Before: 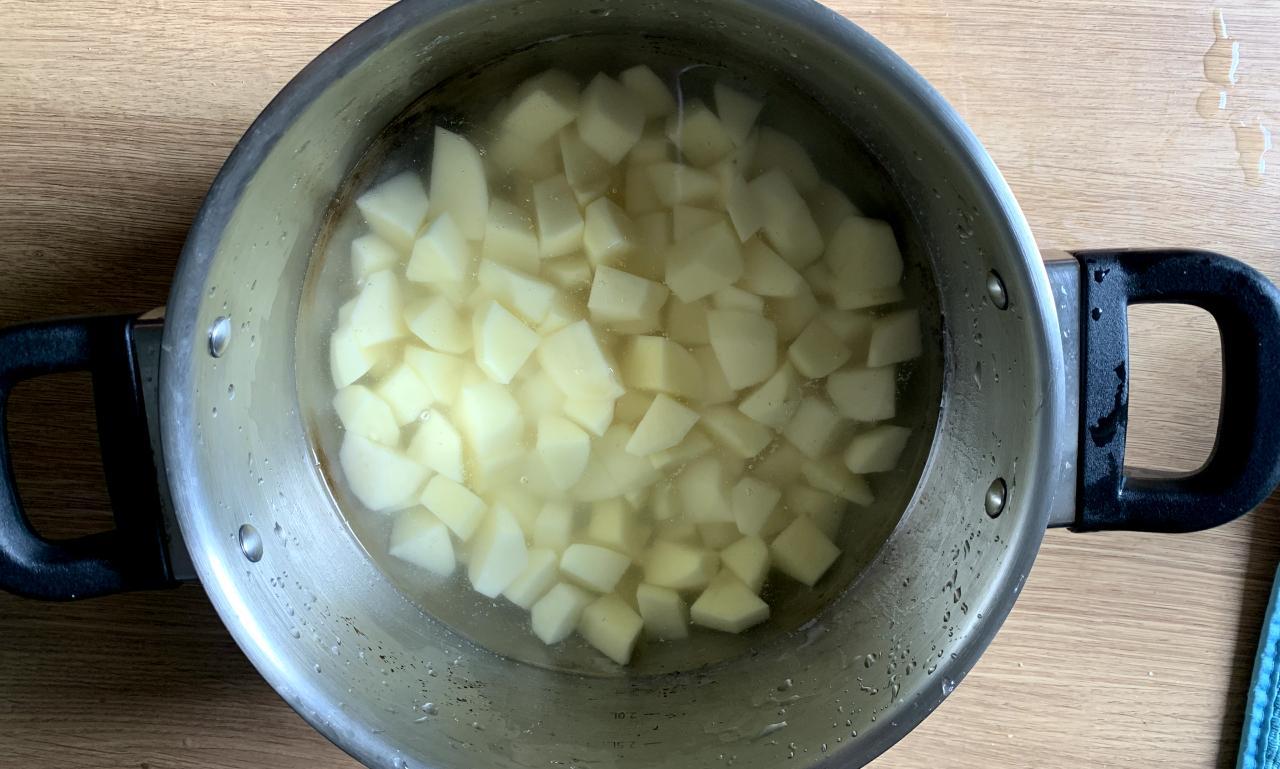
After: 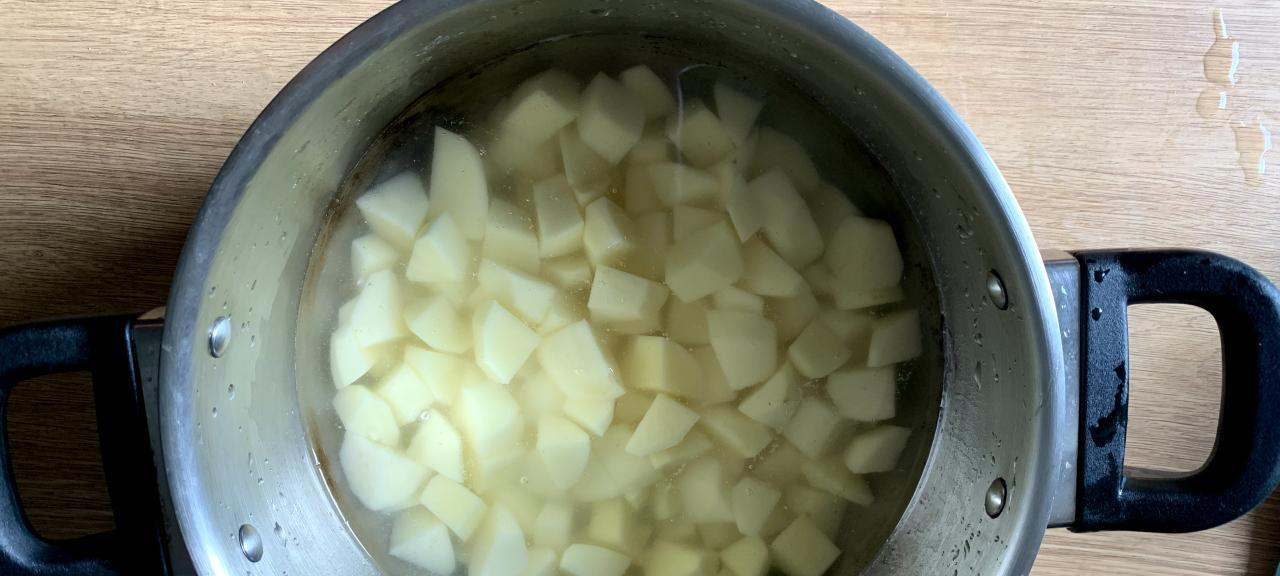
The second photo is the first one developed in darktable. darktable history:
crop: bottom 24.989%
